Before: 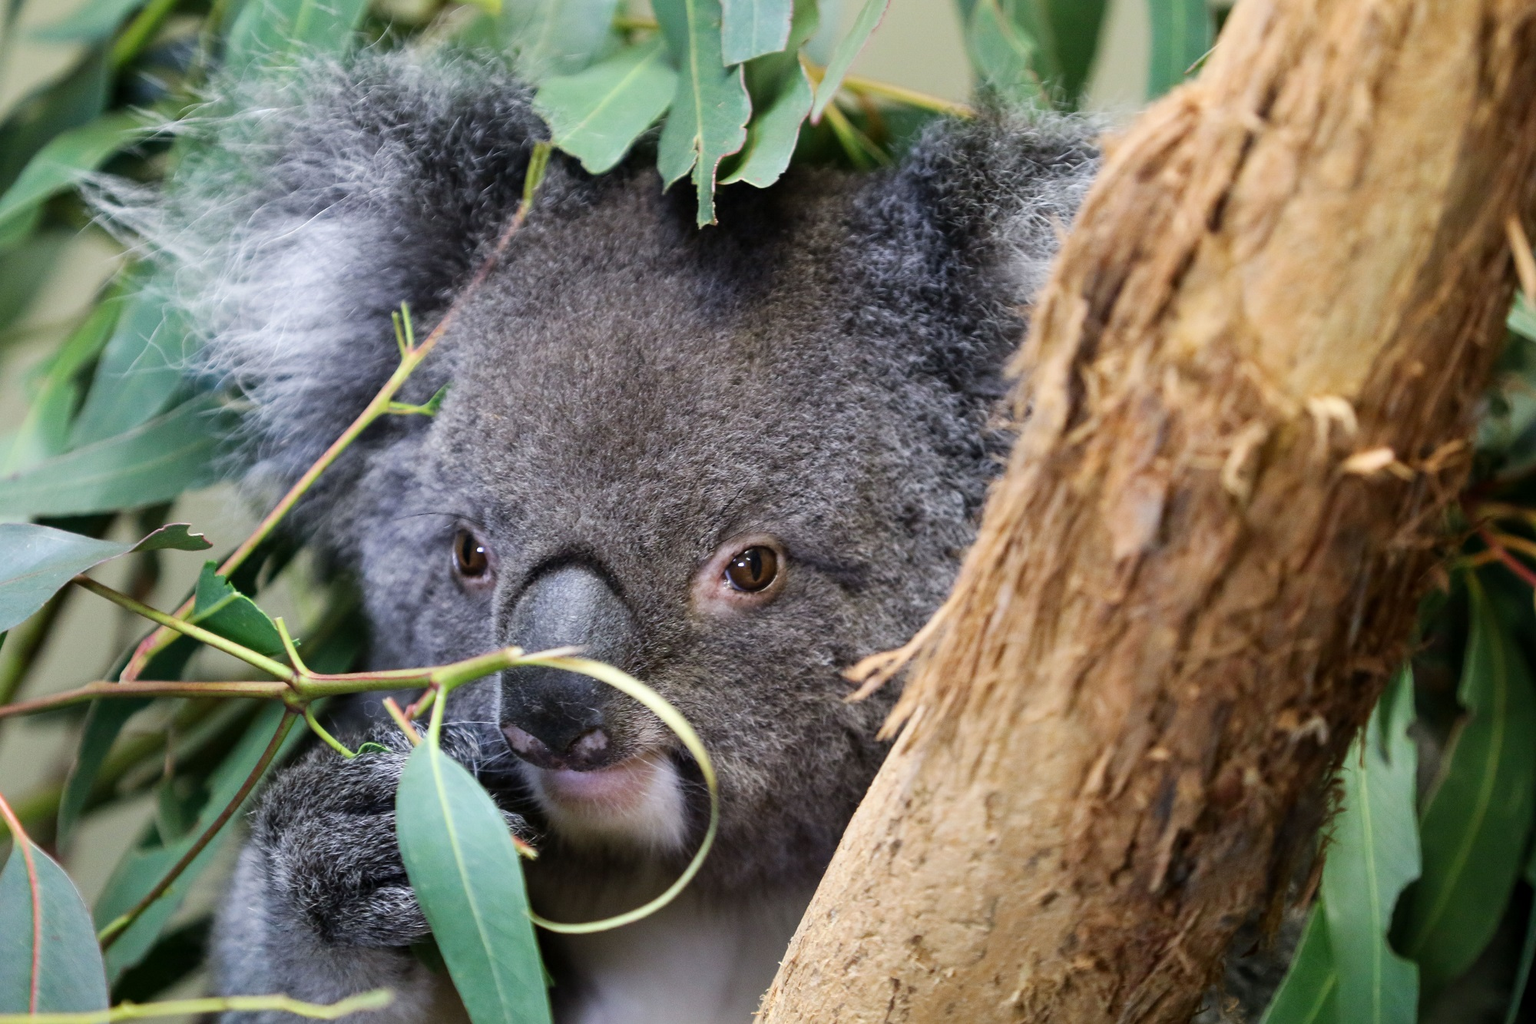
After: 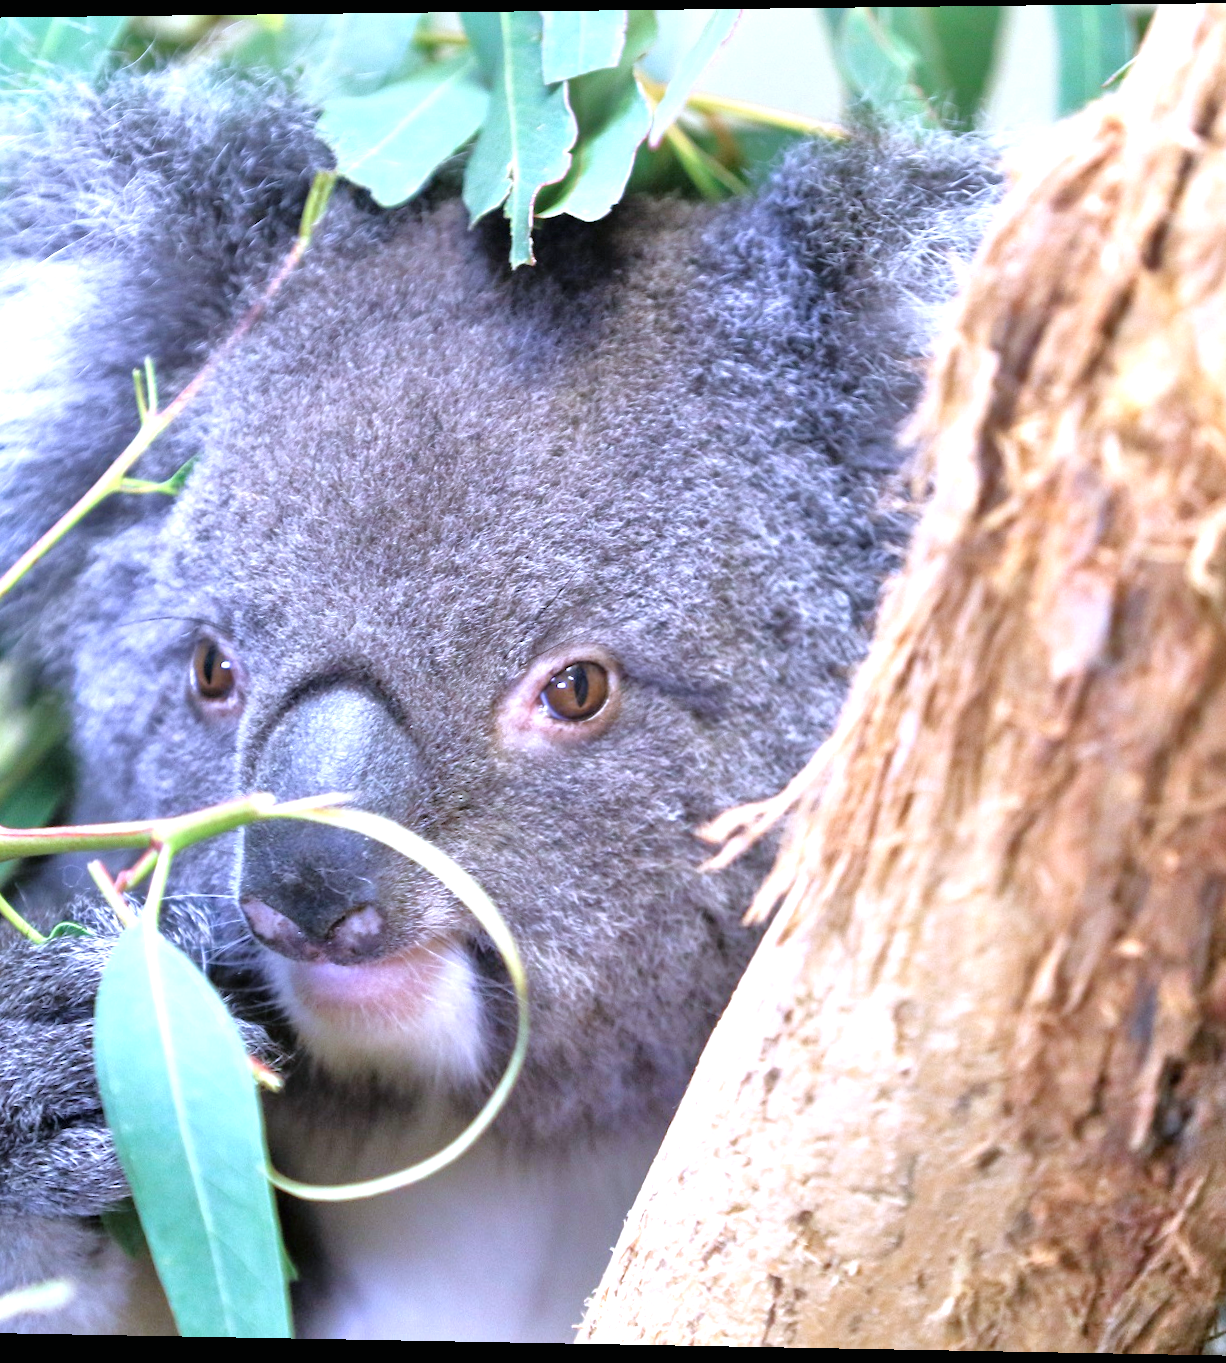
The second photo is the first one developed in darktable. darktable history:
exposure: black level correction 0, exposure 1.015 EV, compensate exposure bias true, compensate highlight preservation false
tone equalizer: -7 EV 0.15 EV, -6 EV 0.6 EV, -5 EV 1.15 EV, -4 EV 1.33 EV, -3 EV 1.15 EV, -2 EV 0.6 EV, -1 EV 0.15 EV, mask exposure compensation -0.5 EV
crop: left 21.496%, right 22.254%
color calibration: illuminant as shot in camera, x 0.379, y 0.396, temperature 4138.76 K
rotate and perspective: rotation 0.128°, lens shift (vertical) -0.181, lens shift (horizontal) -0.044, shear 0.001, automatic cropping off
